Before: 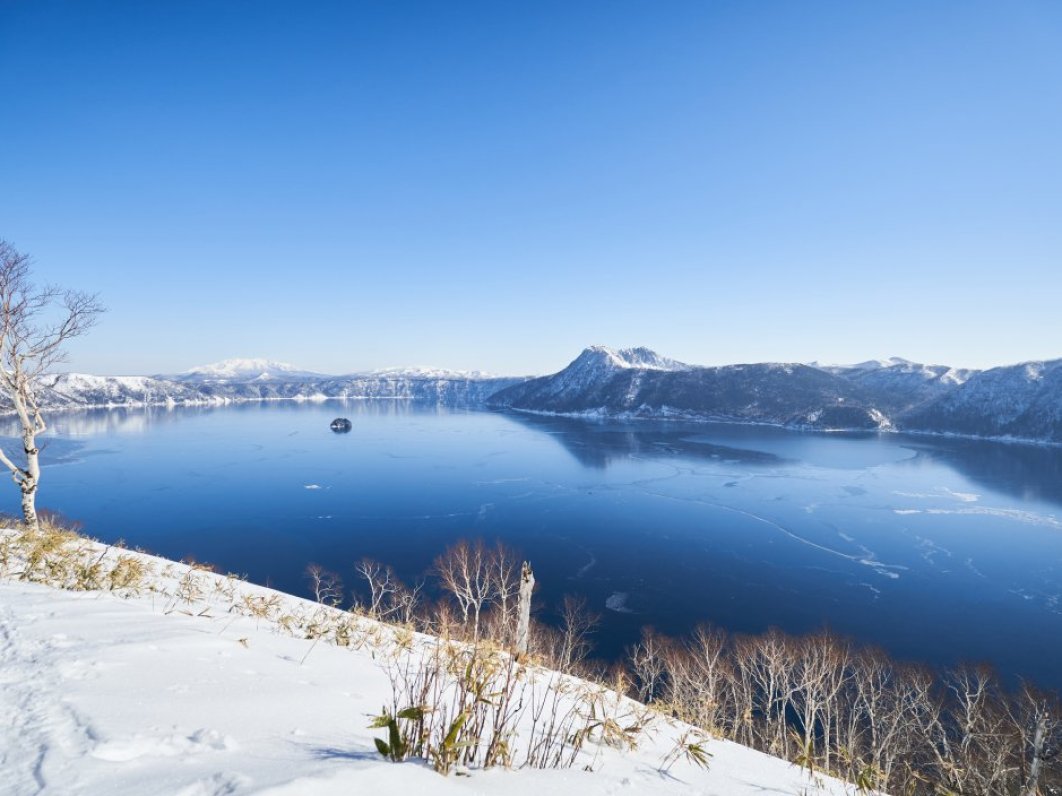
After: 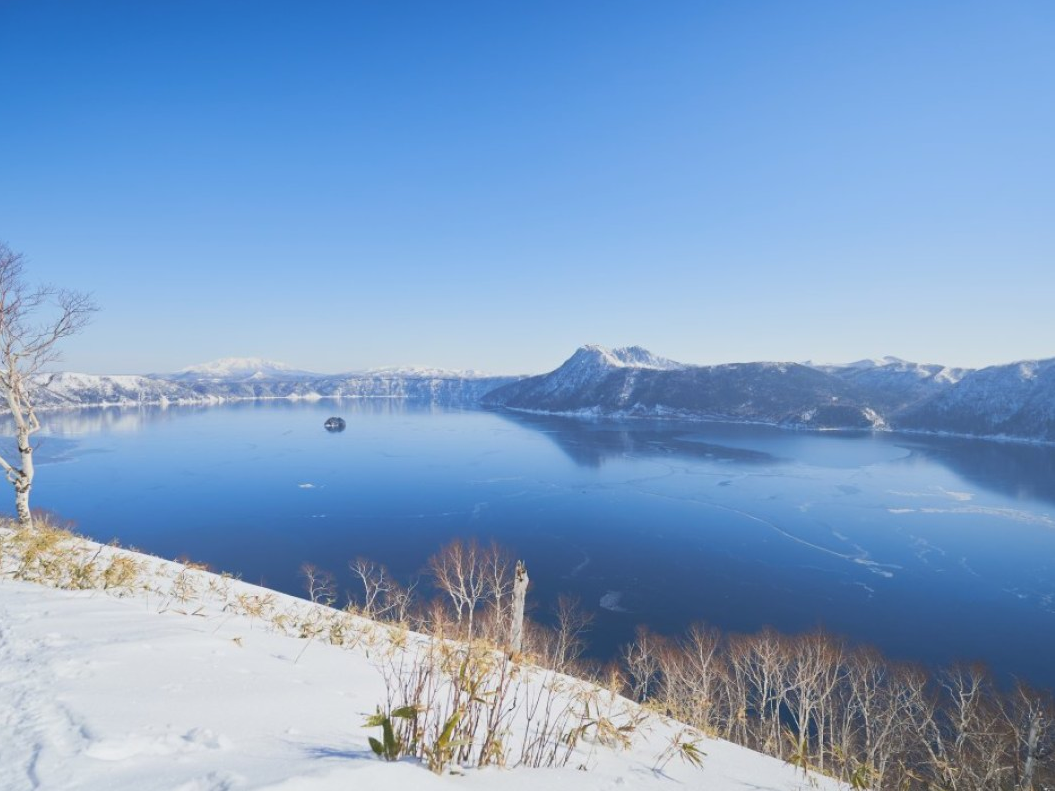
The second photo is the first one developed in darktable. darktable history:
crop and rotate: left 0.61%, top 0.183%, bottom 0.385%
local contrast: detail 71%
